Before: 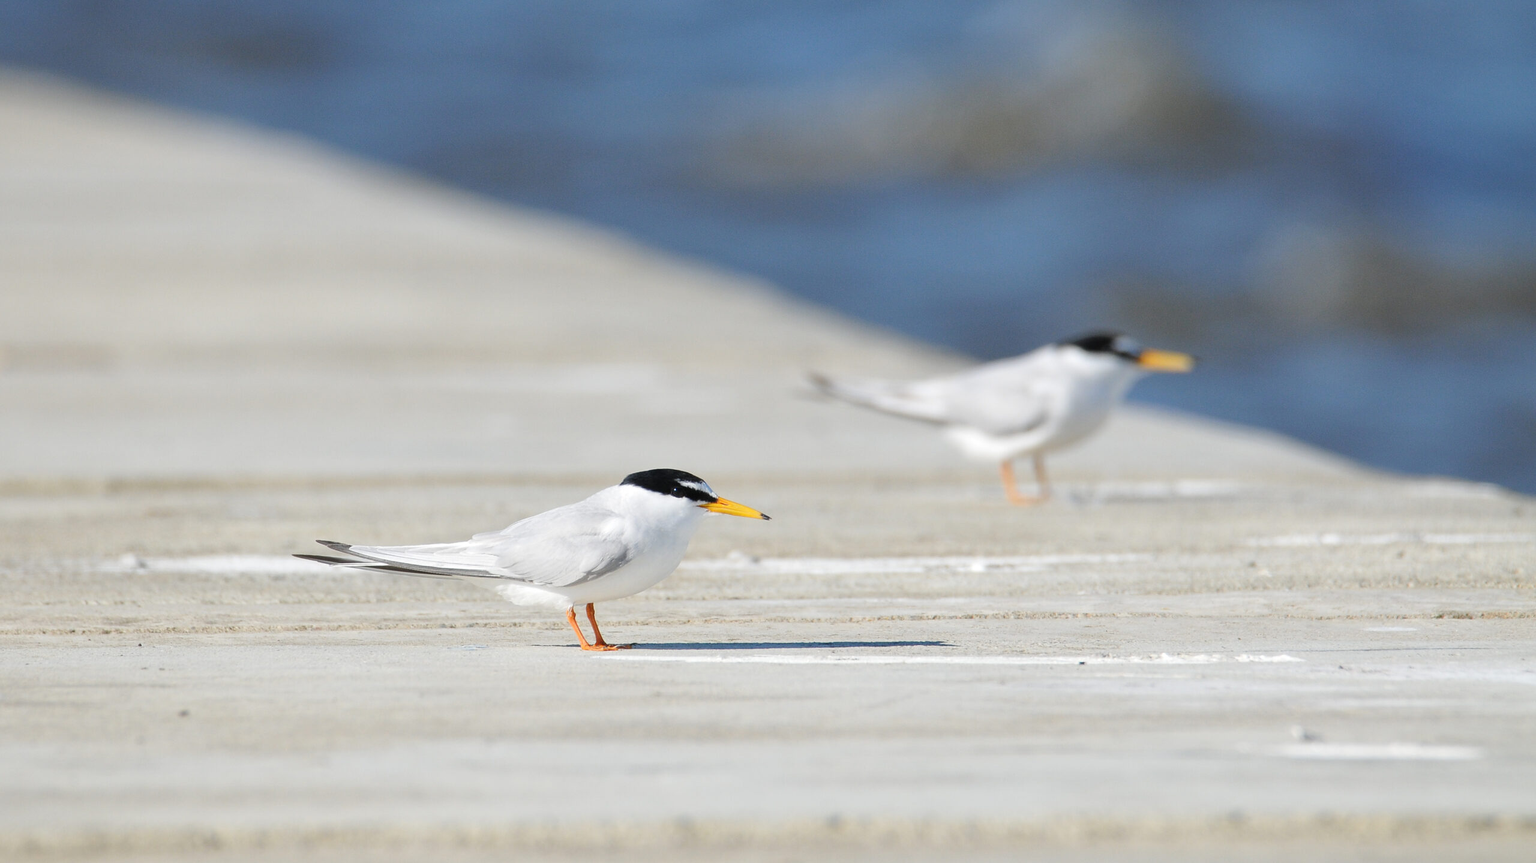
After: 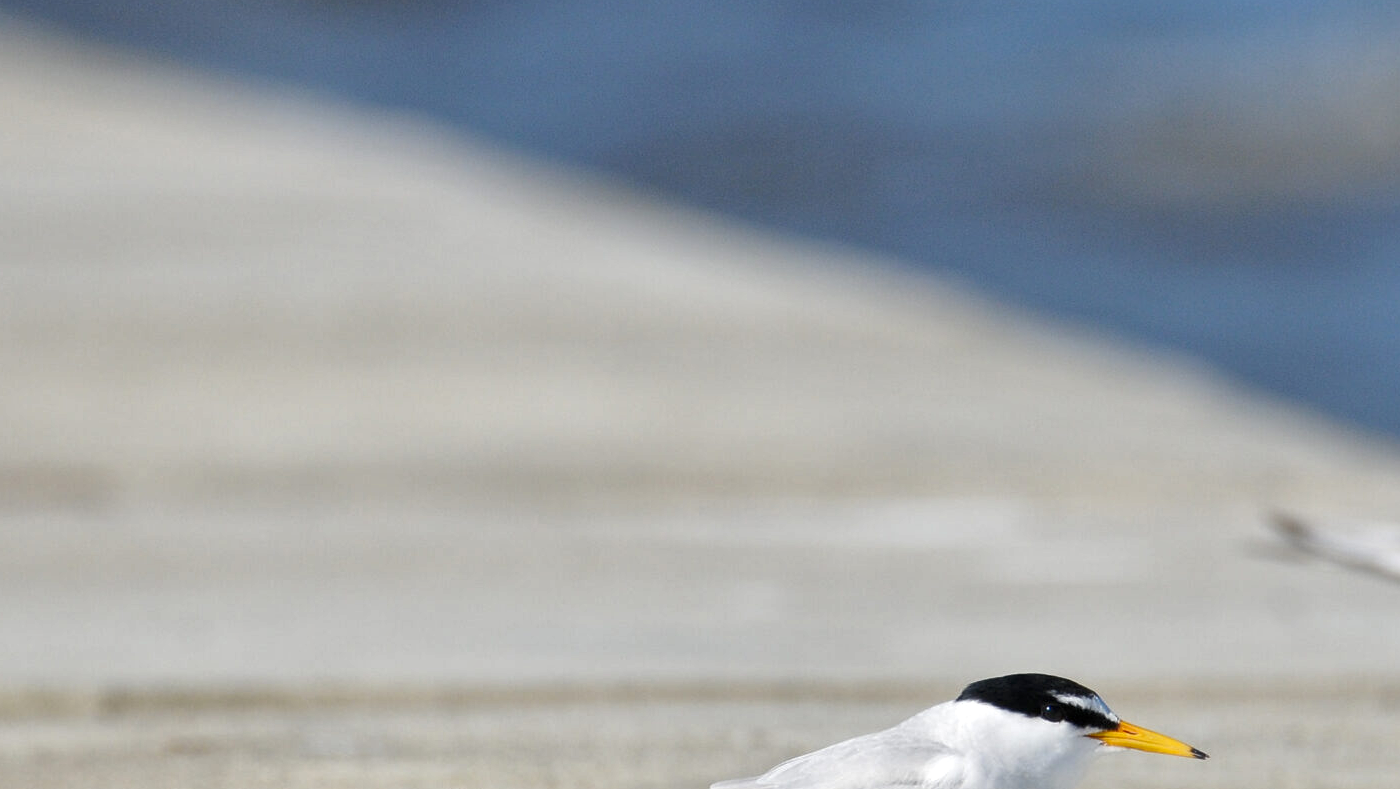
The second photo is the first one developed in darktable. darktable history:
crop and rotate: left 3.047%, top 7.509%, right 42.236%, bottom 37.598%
local contrast: highlights 100%, shadows 100%, detail 131%, midtone range 0.2
shadows and highlights: shadows 49, highlights -41, soften with gaussian
